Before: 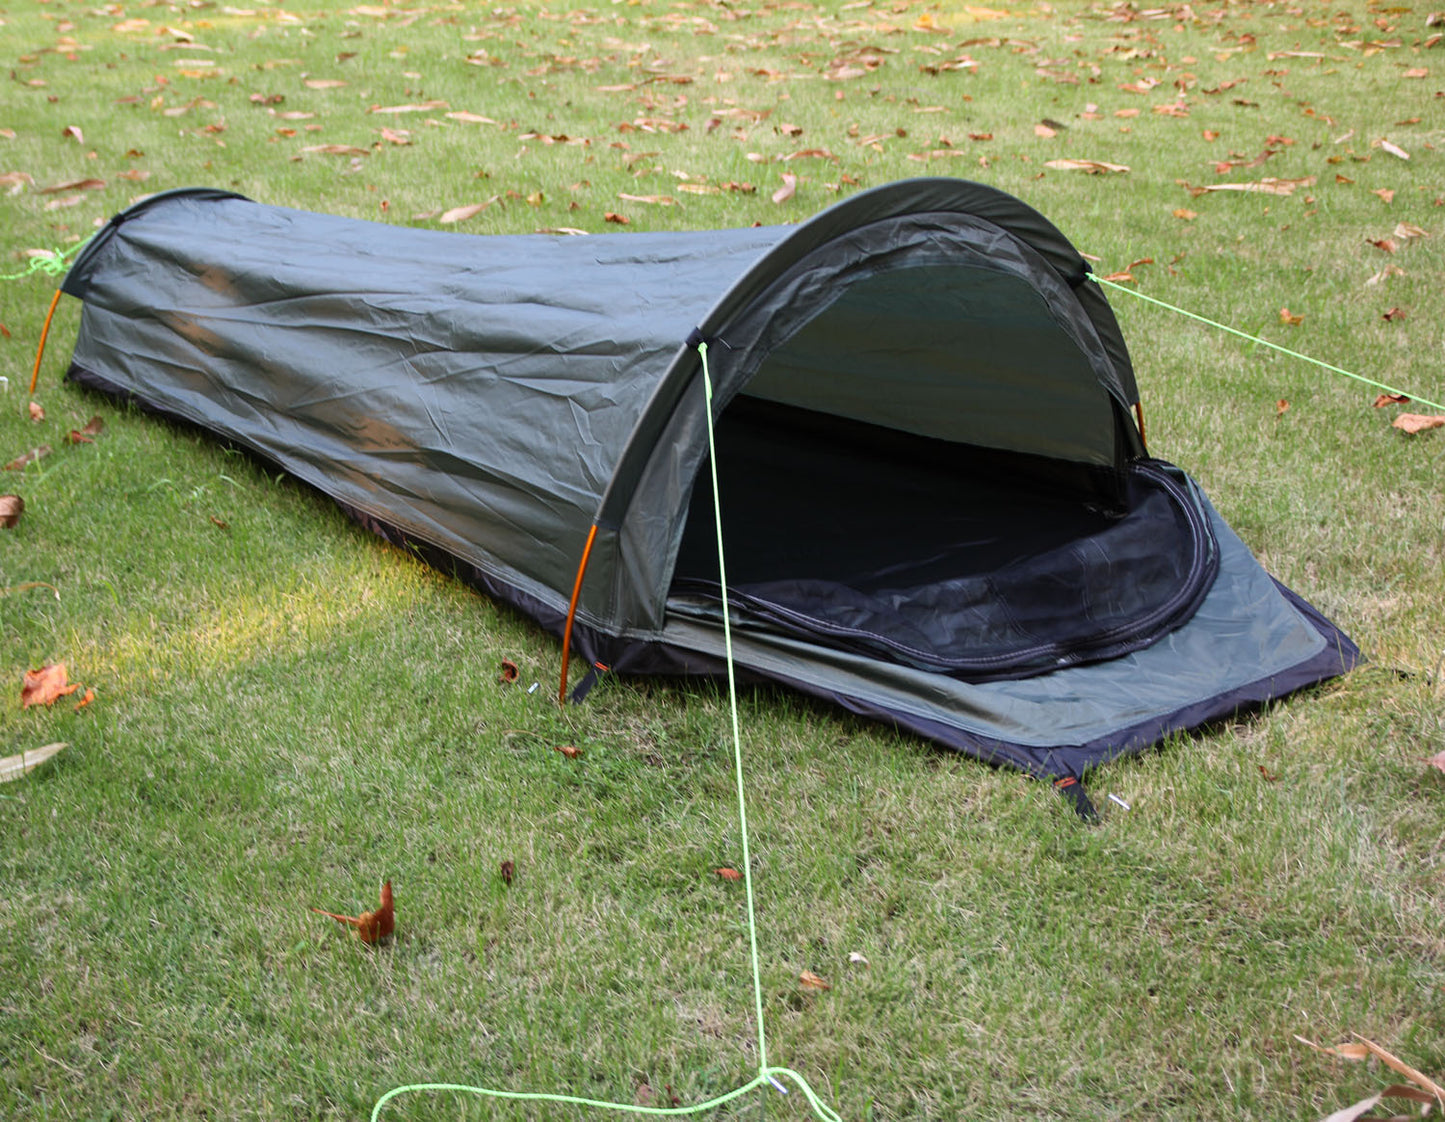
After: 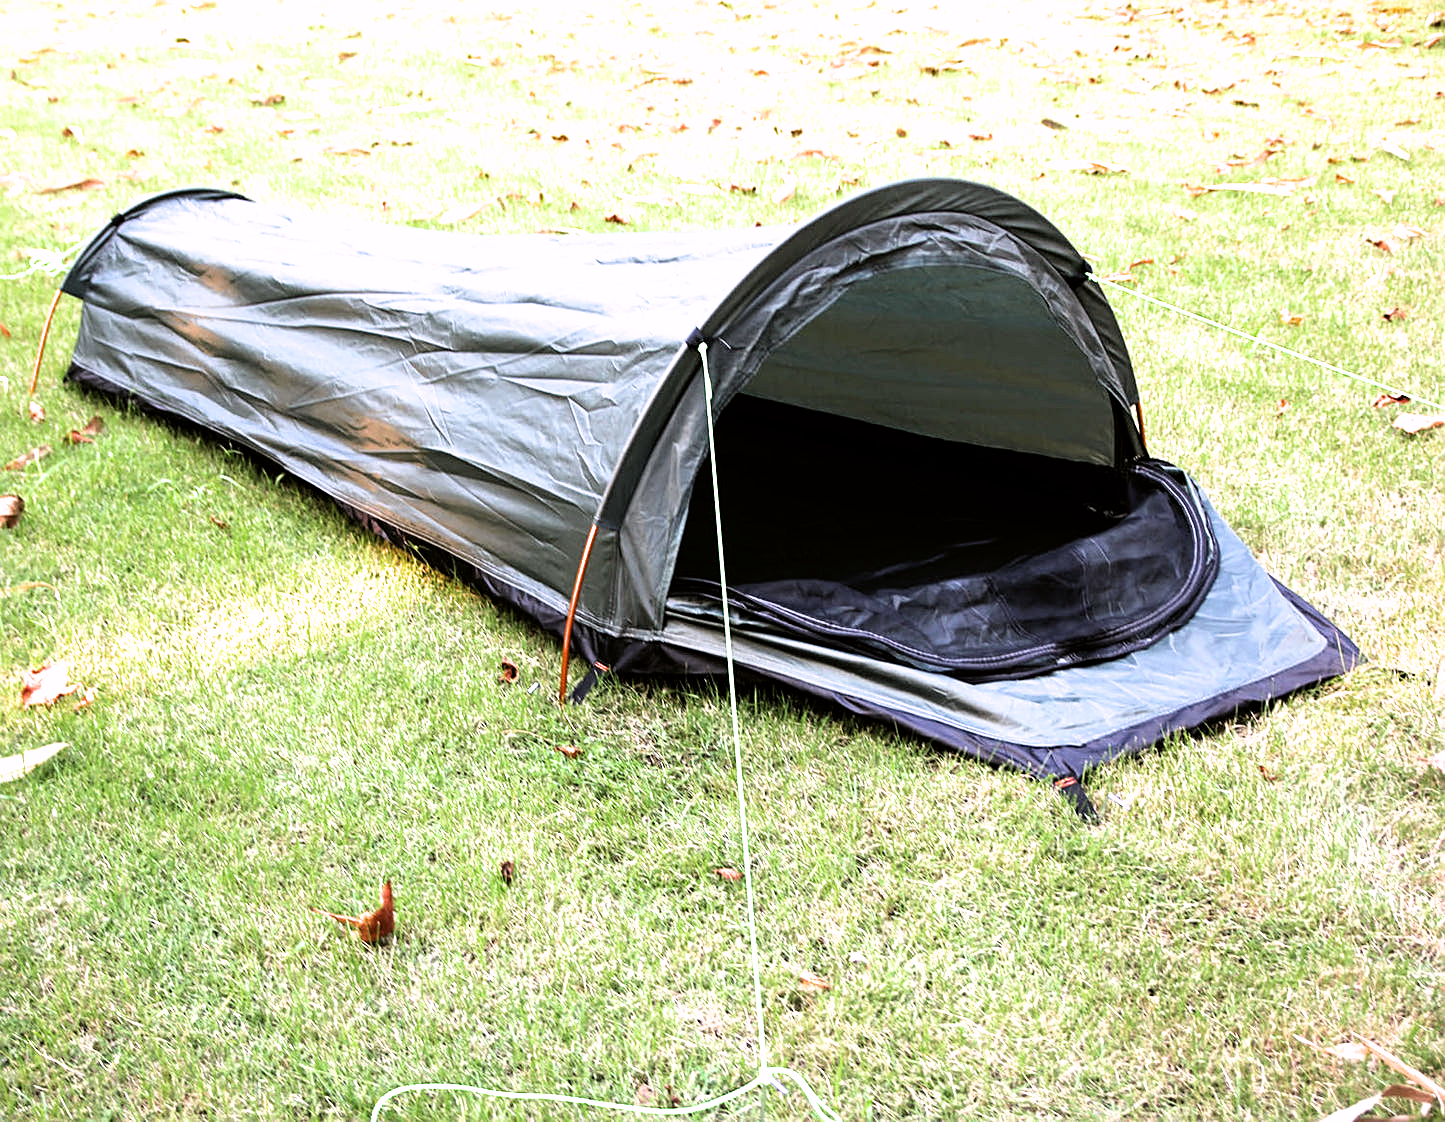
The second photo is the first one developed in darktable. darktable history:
color correction: highlights a* 3.17, highlights b* -1.19, shadows a* -0.069, shadows b* 1.98, saturation 0.98
exposure: black level correction 0, exposure 1.2 EV, compensate exposure bias true, compensate highlight preservation false
sharpen: on, module defaults
tone equalizer: edges refinement/feathering 500, mask exposure compensation -1.26 EV, preserve details no
filmic rgb: black relative exposure -8.68 EV, white relative exposure 2.7 EV, threshold 2.97 EV, target black luminance 0%, hardness 6.27, latitude 77.25%, contrast 1.327, shadows ↔ highlights balance -0.361%, add noise in highlights 0.098, color science v4 (2020), type of noise poissonian, enable highlight reconstruction true
